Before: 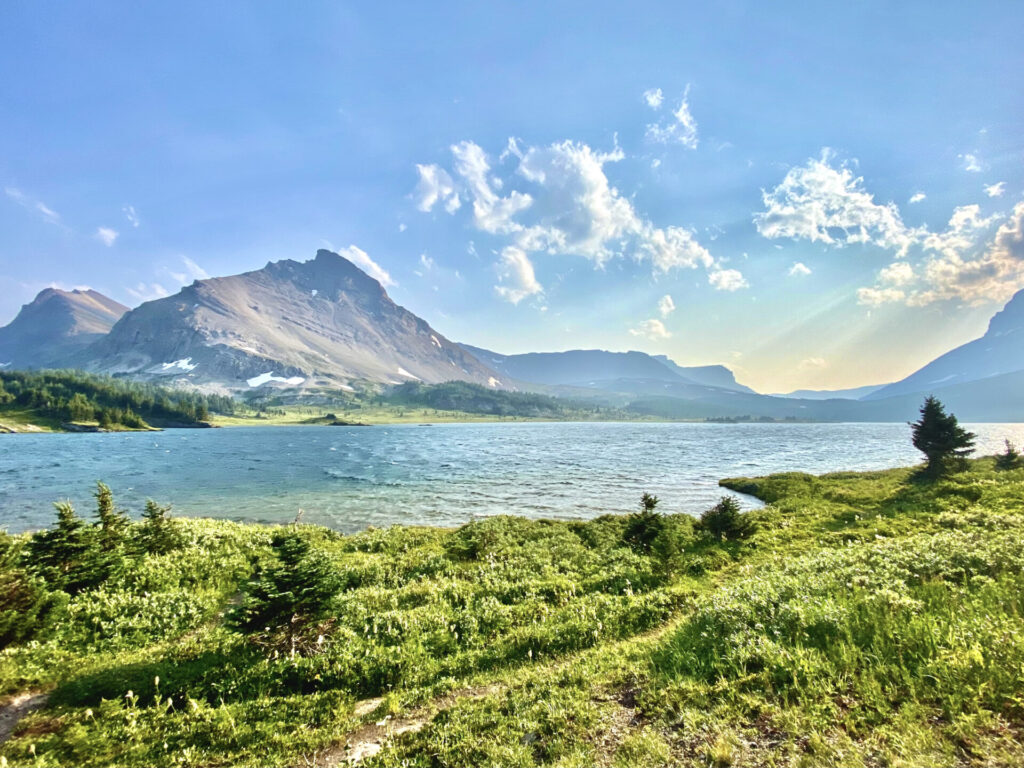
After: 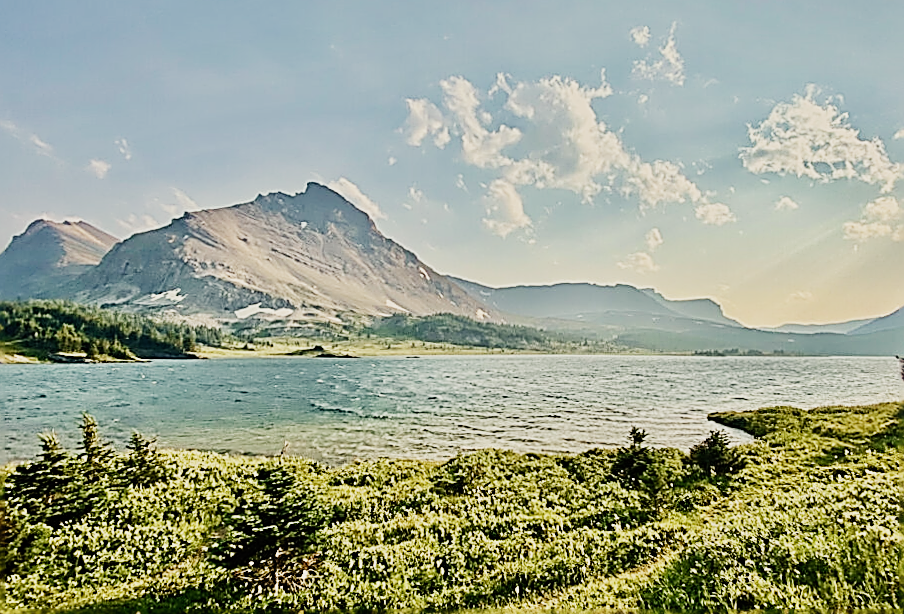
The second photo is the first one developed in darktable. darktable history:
rotate and perspective: rotation 0.226°, lens shift (vertical) -0.042, crop left 0.023, crop right 0.982, crop top 0.006, crop bottom 0.994
sharpen: amount 1.861
crop: top 7.49%, right 9.717%, bottom 11.943%
white balance: red 1.123, blue 0.83
sigmoid: skew -0.2, preserve hue 0%, red attenuation 0.1, red rotation 0.035, green attenuation 0.1, green rotation -0.017, blue attenuation 0.15, blue rotation -0.052, base primaries Rec2020
